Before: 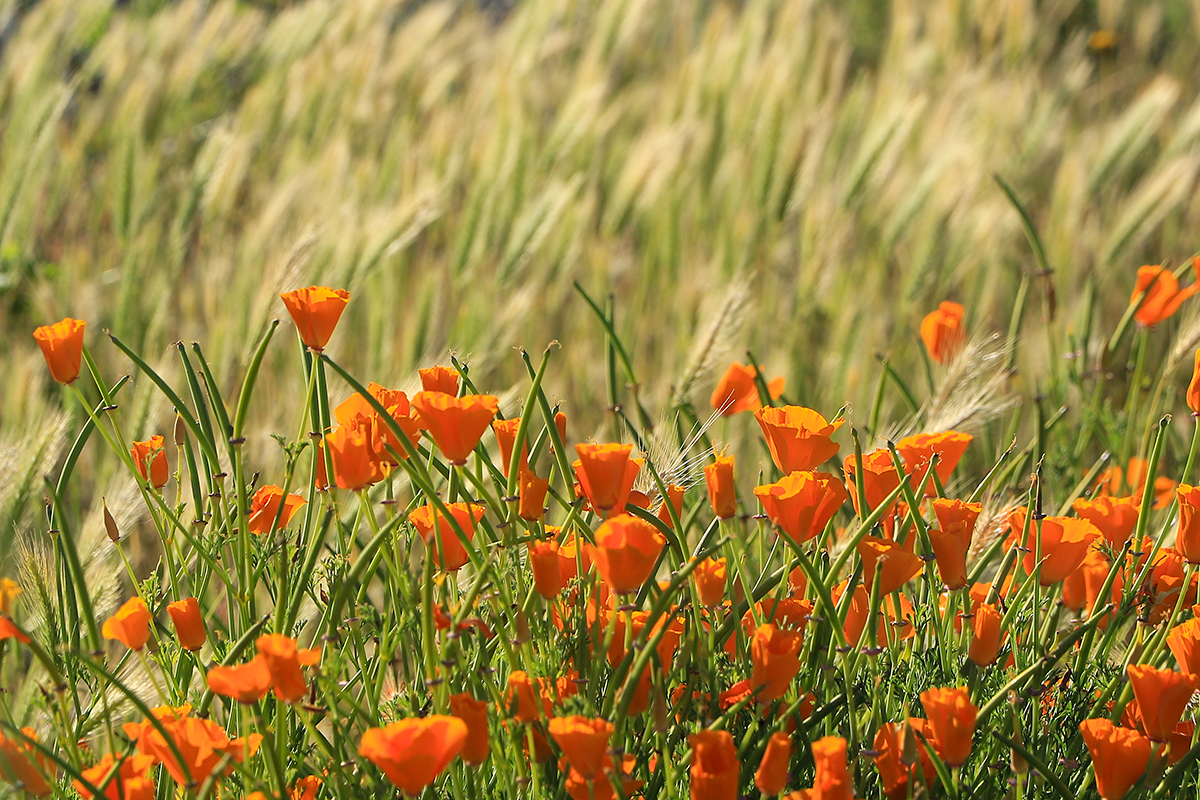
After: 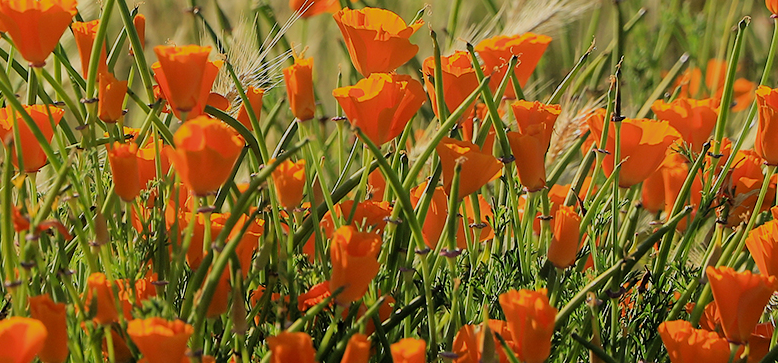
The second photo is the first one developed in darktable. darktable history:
tone equalizer: mask exposure compensation -0.507 EV
crop and rotate: left 35.128%, top 49.788%, bottom 4.79%
filmic rgb: black relative exposure -7.31 EV, white relative exposure 5.09 EV, threshold 5.99 EV, hardness 3.2, color science v6 (2022), enable highlight reconstruction true
